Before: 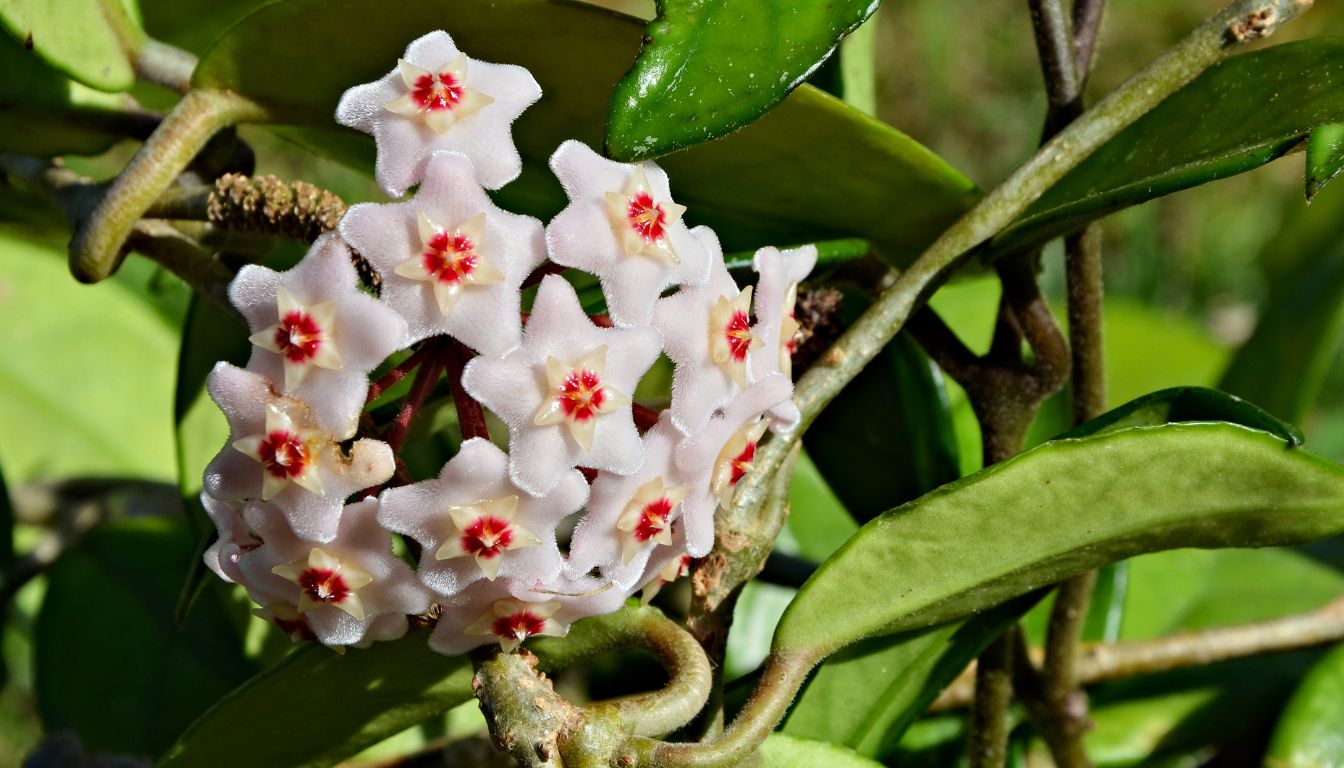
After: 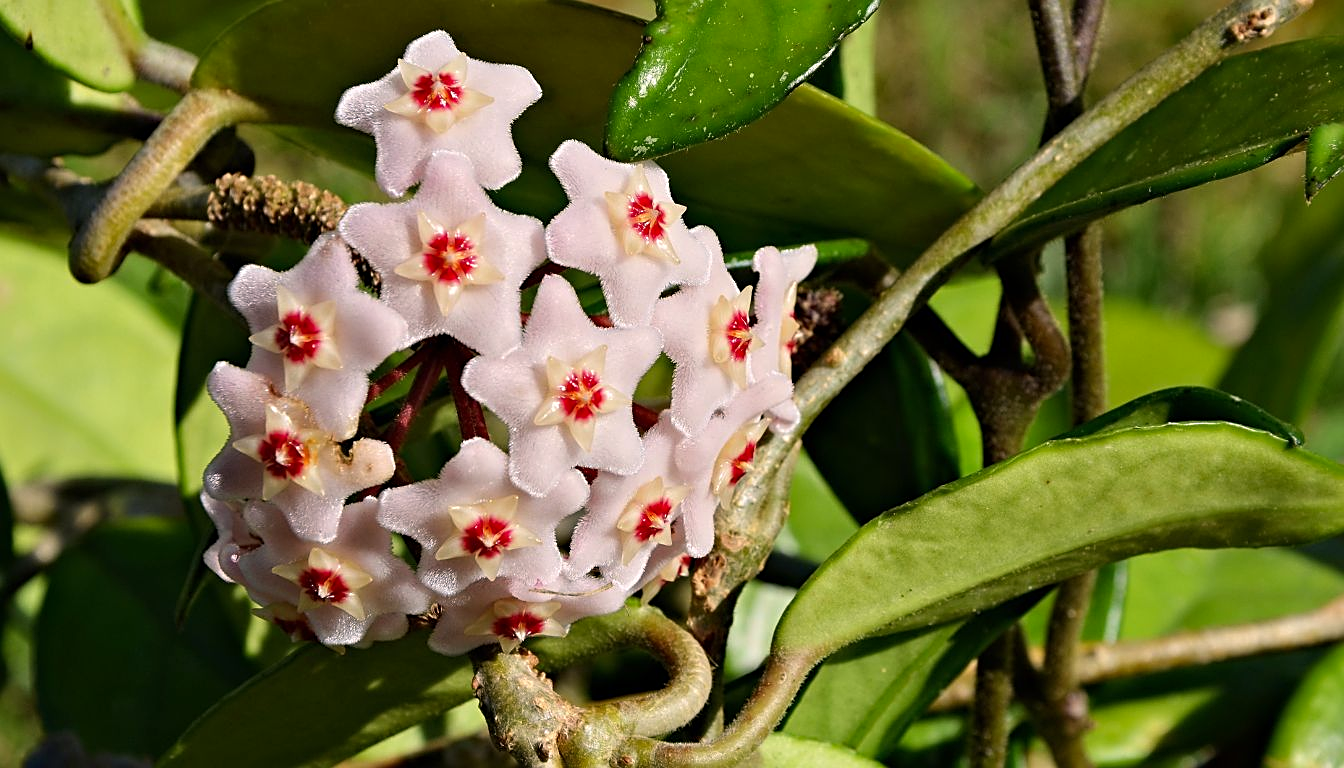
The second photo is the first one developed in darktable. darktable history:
sharpen: on, module defaults
color correction: highlights a* 7.34, highlights b* 4.37
